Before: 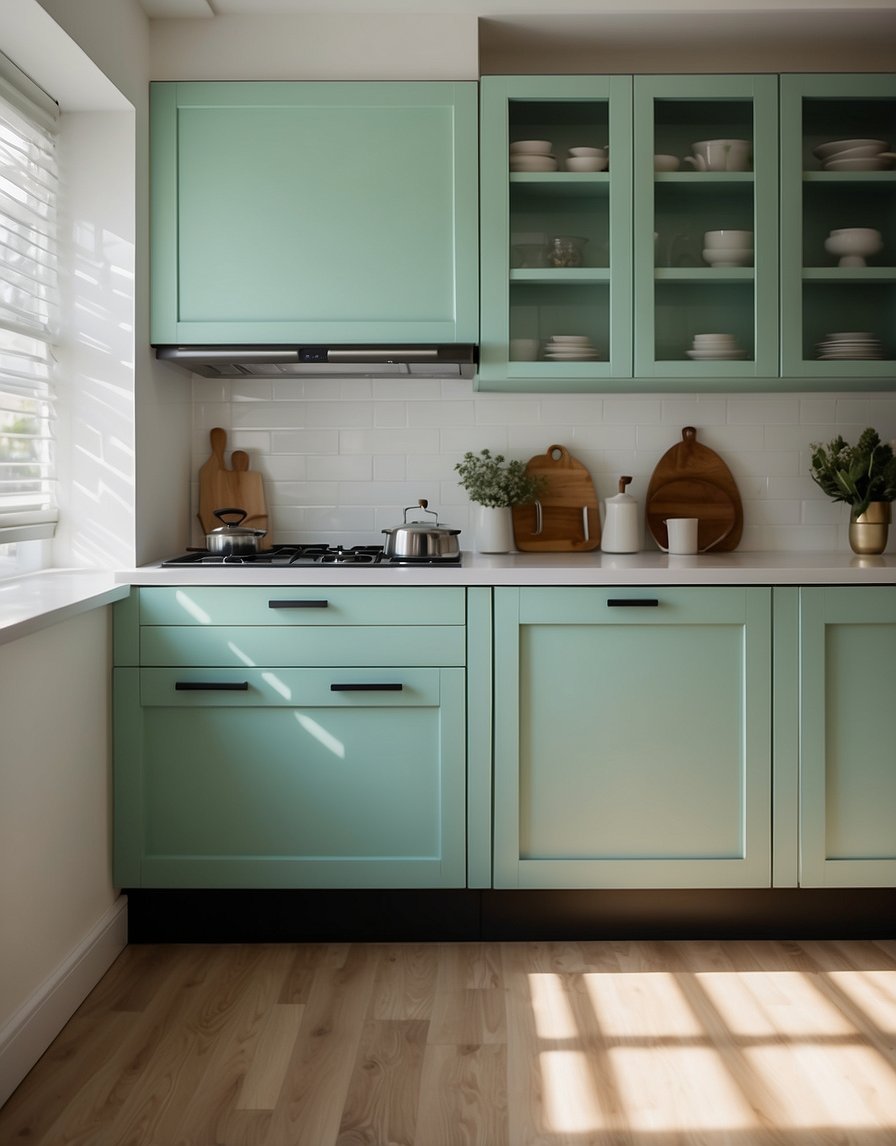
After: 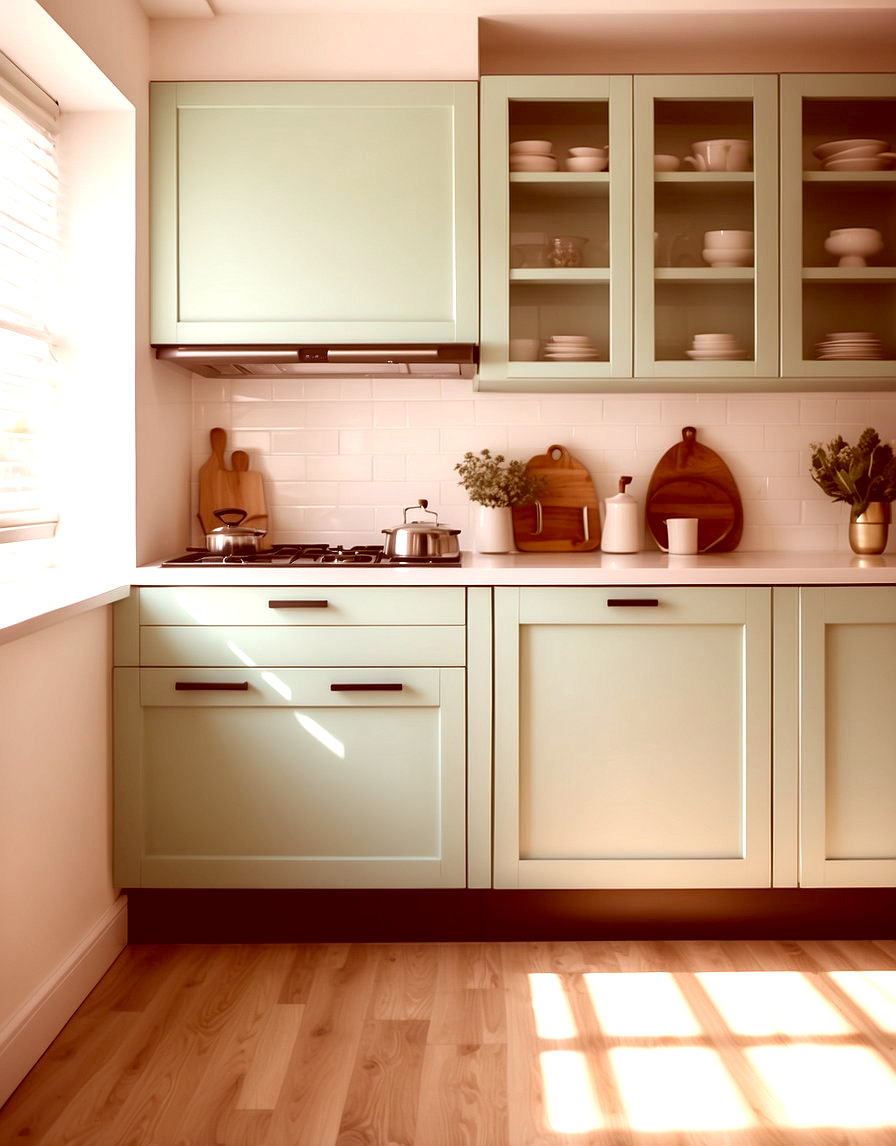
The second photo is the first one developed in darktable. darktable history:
color correction: highlights a* 9.03, highlights b* 8.71, shadows a* 40, shadows b* 40, saturation 0.8
exposure: black level correction 0, exposure 0.95 EV, compensate exposure bias true, compensate highlight preservation false
